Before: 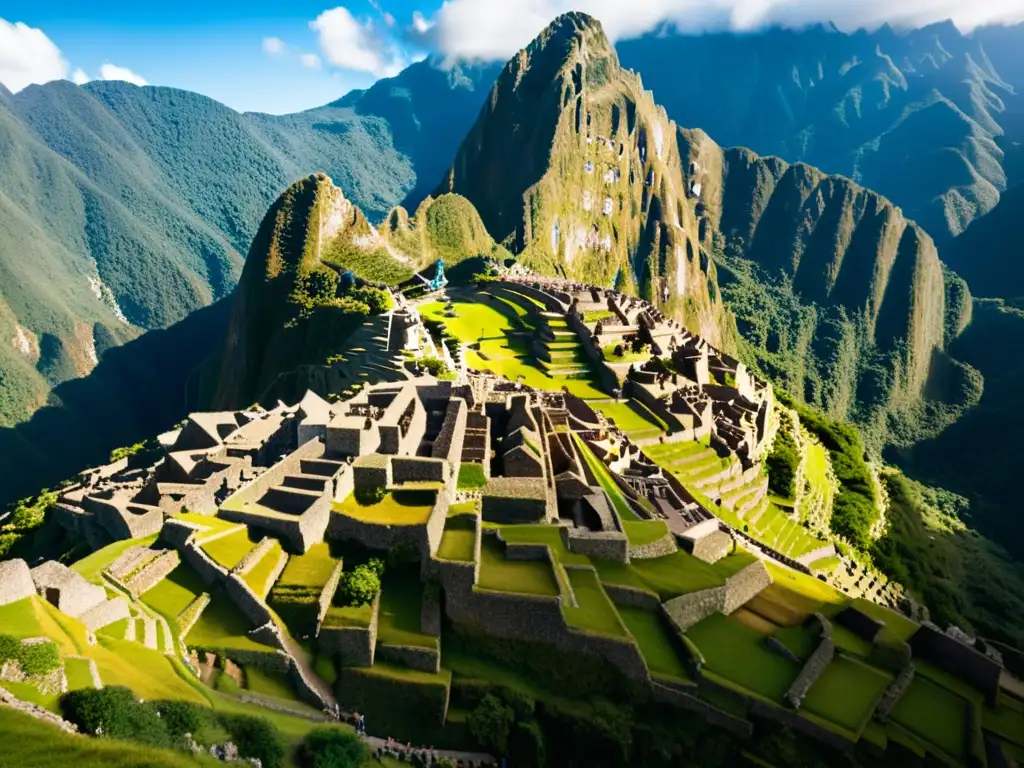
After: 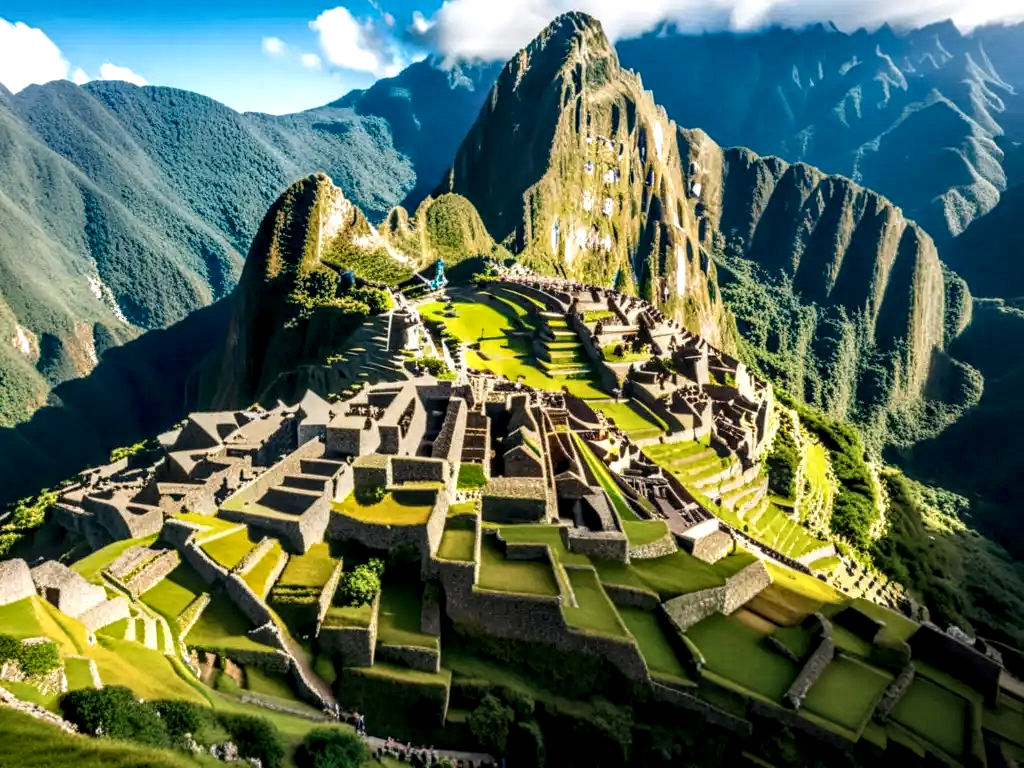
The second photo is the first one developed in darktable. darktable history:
local contrast: highlights 3%, shadows 6%, detail 181%
